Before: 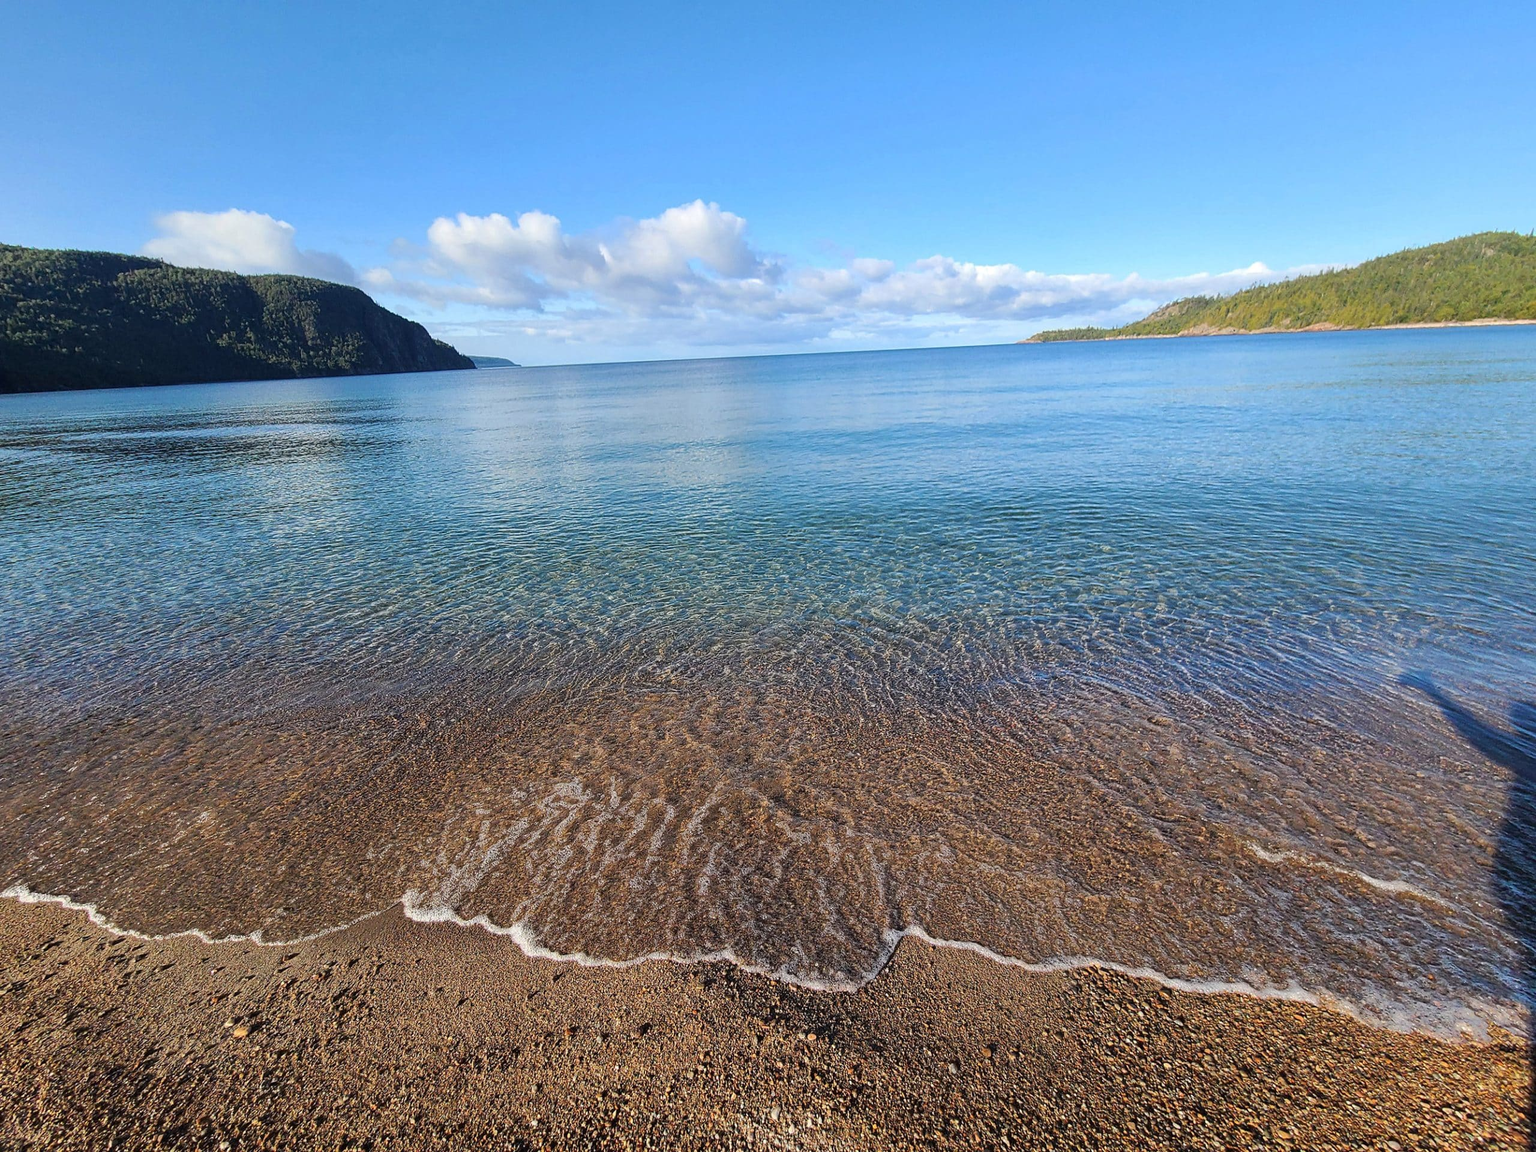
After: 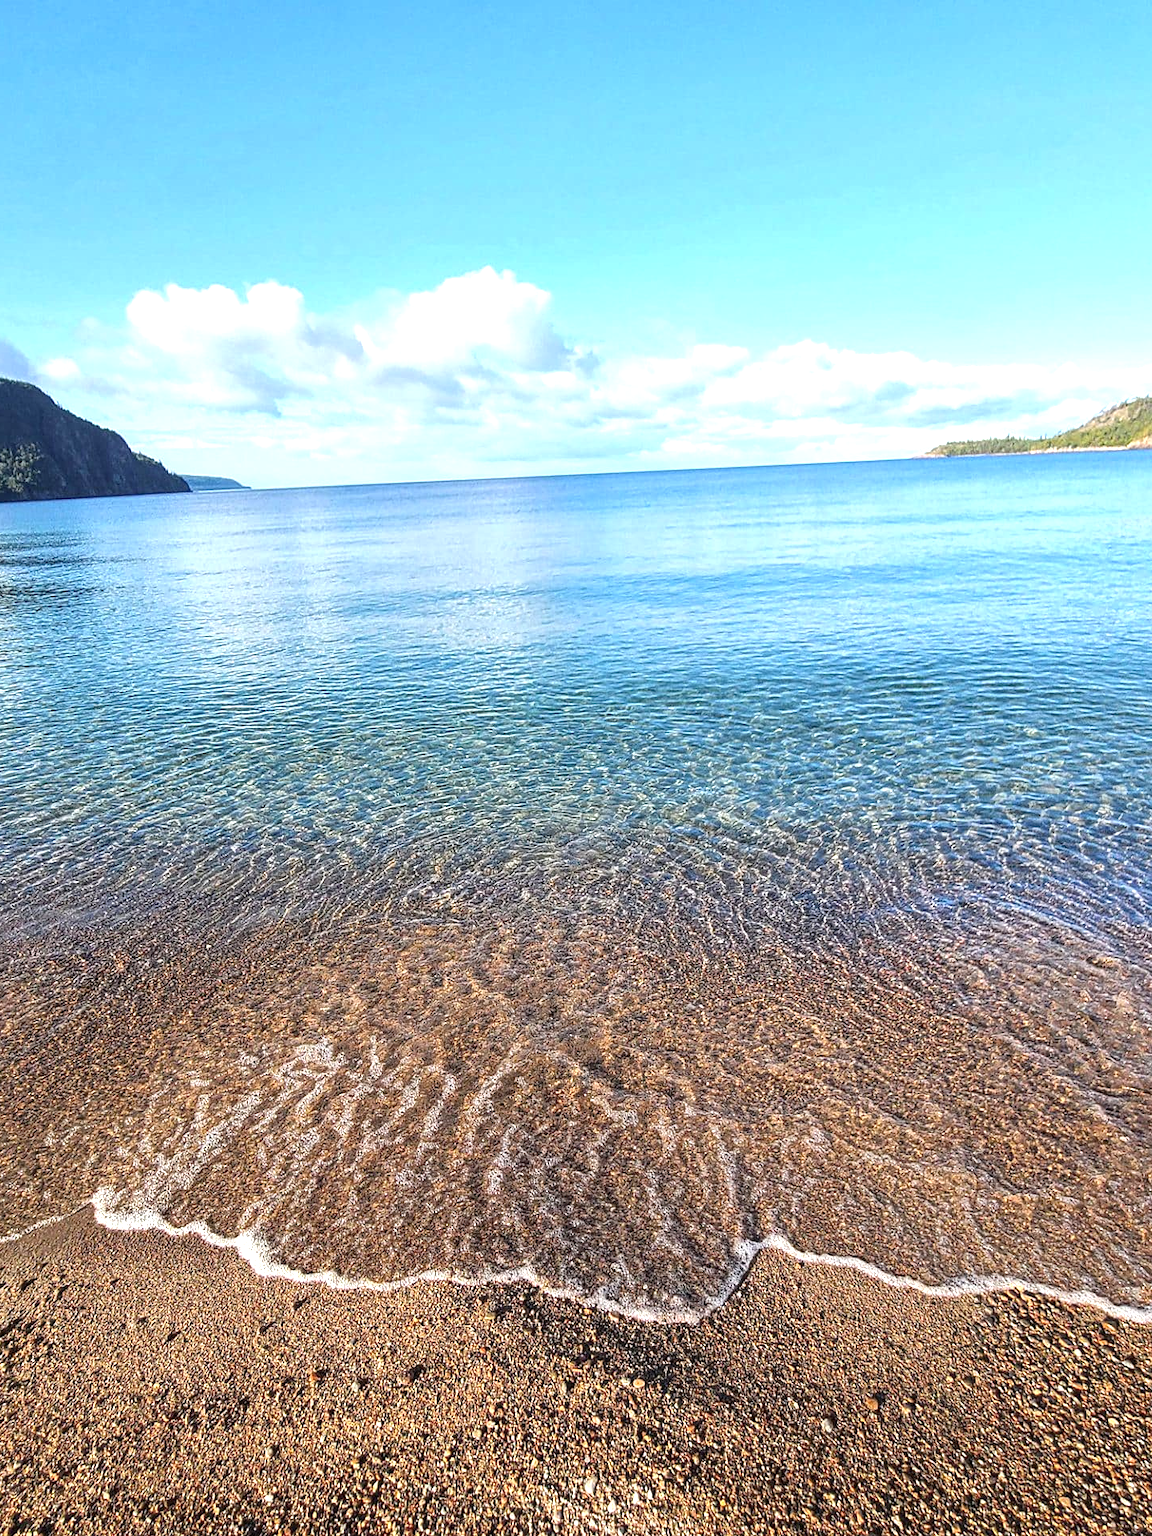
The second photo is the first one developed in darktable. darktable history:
crop: left 21.683%, right 22.061%, bottom 0.011%
exposure: black level correction 0, exposure 0.857 EV, compensate highlight preservation false
local contrast: on, module defaults
